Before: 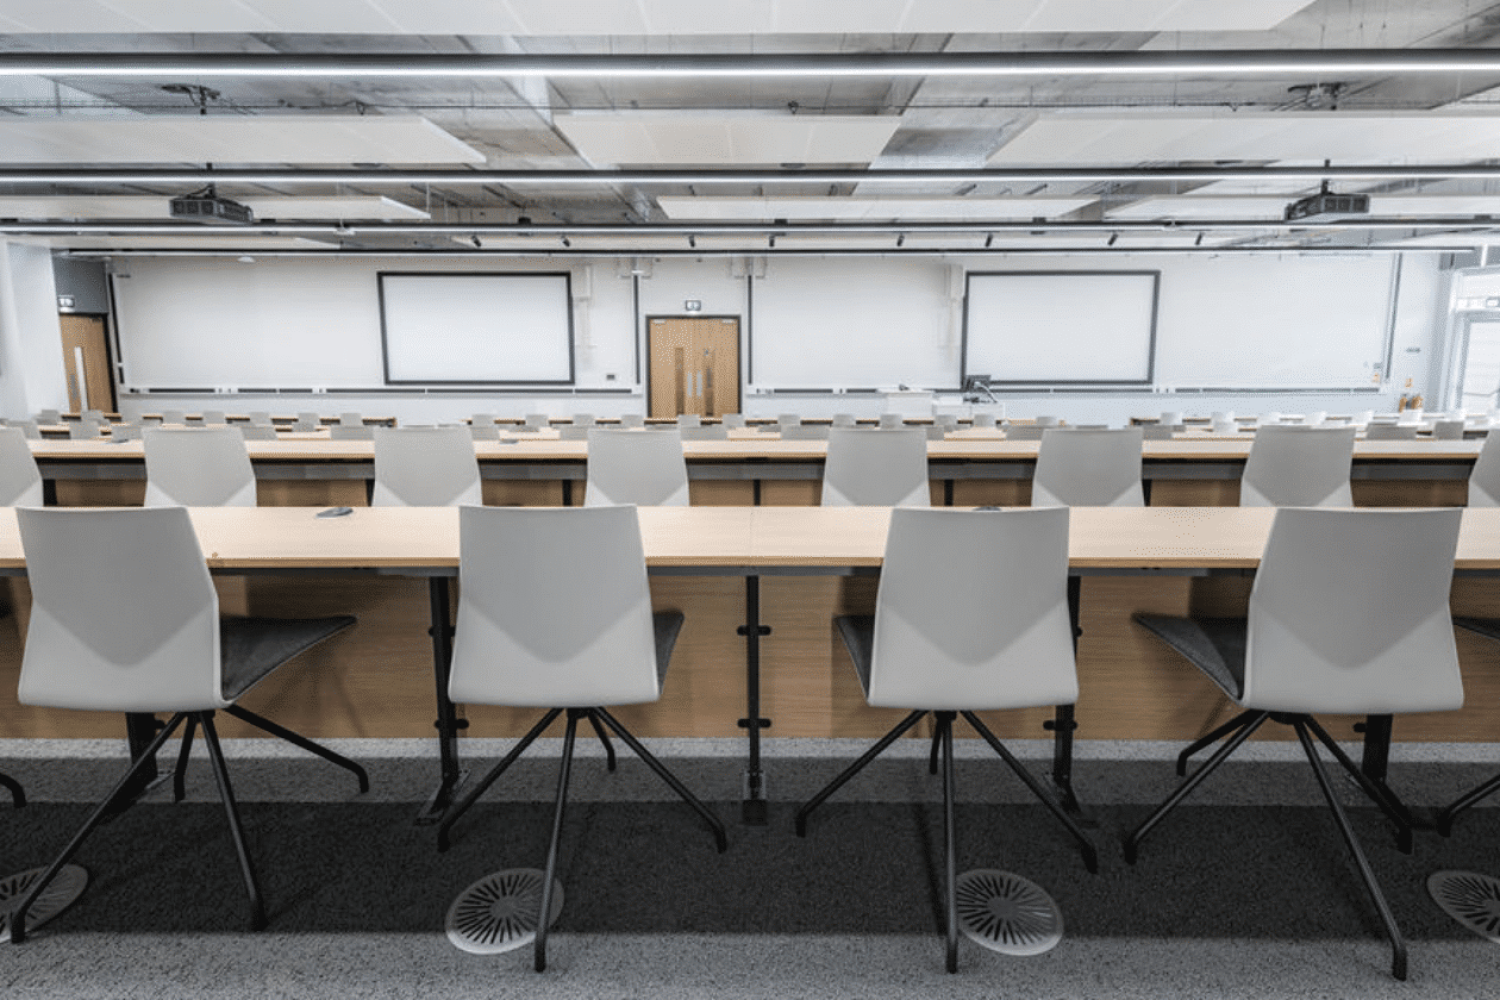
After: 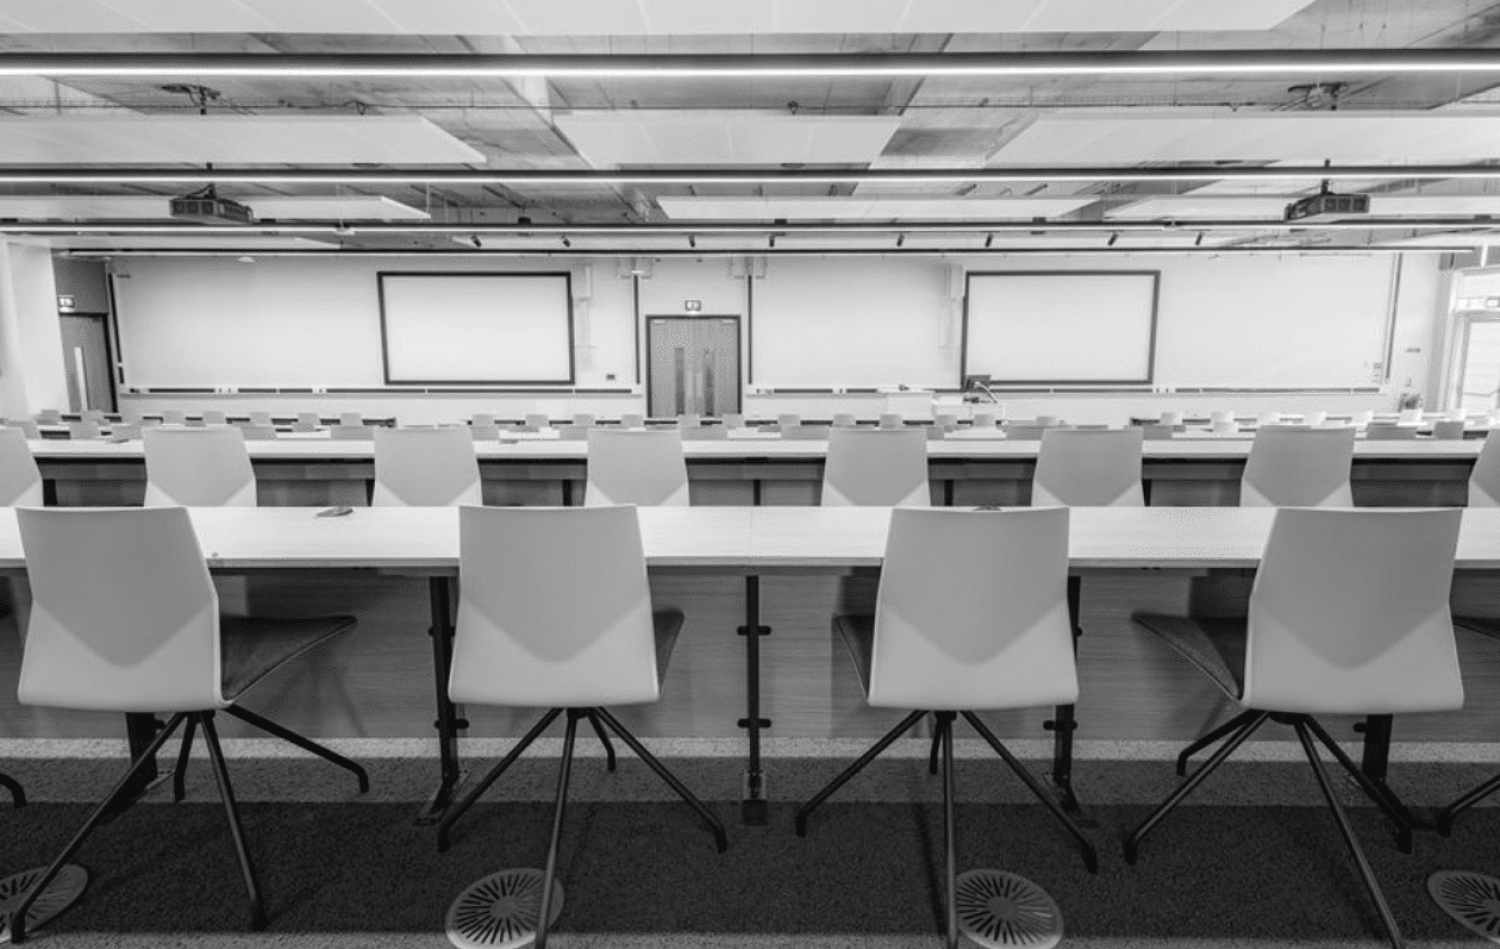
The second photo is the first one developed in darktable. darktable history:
crop and rotate: top 0%, bottom 5.097%
monochrome: on, module defaults
